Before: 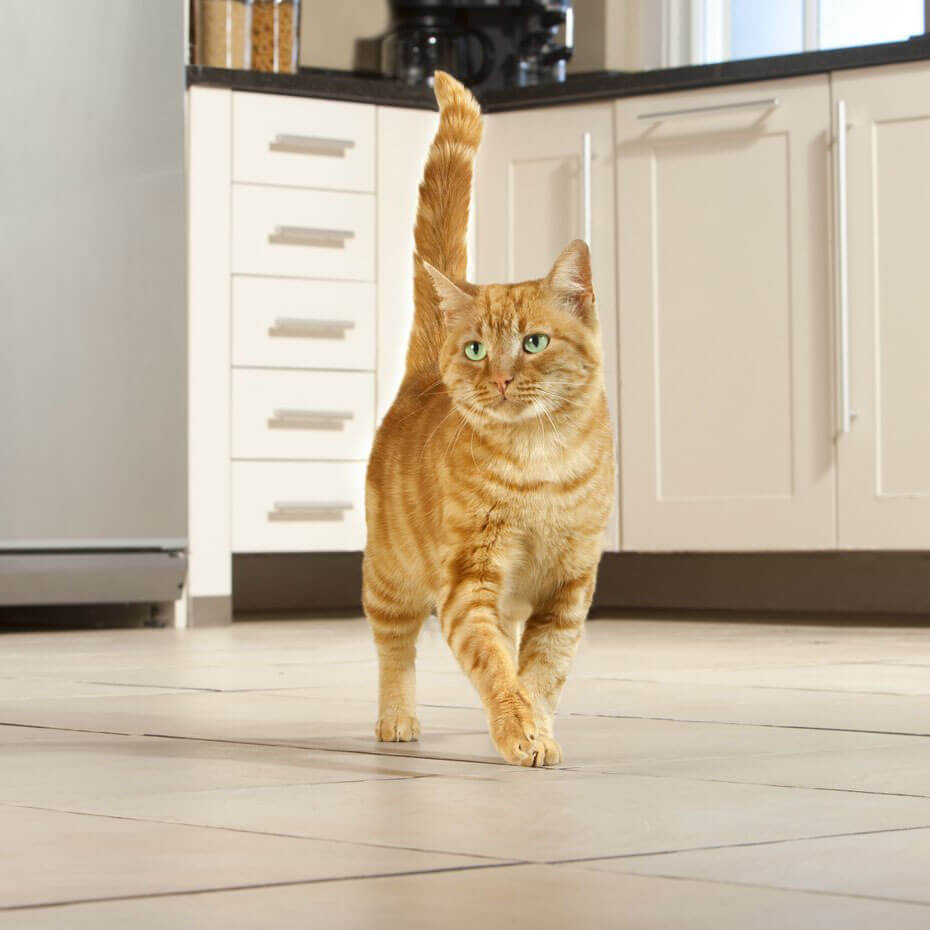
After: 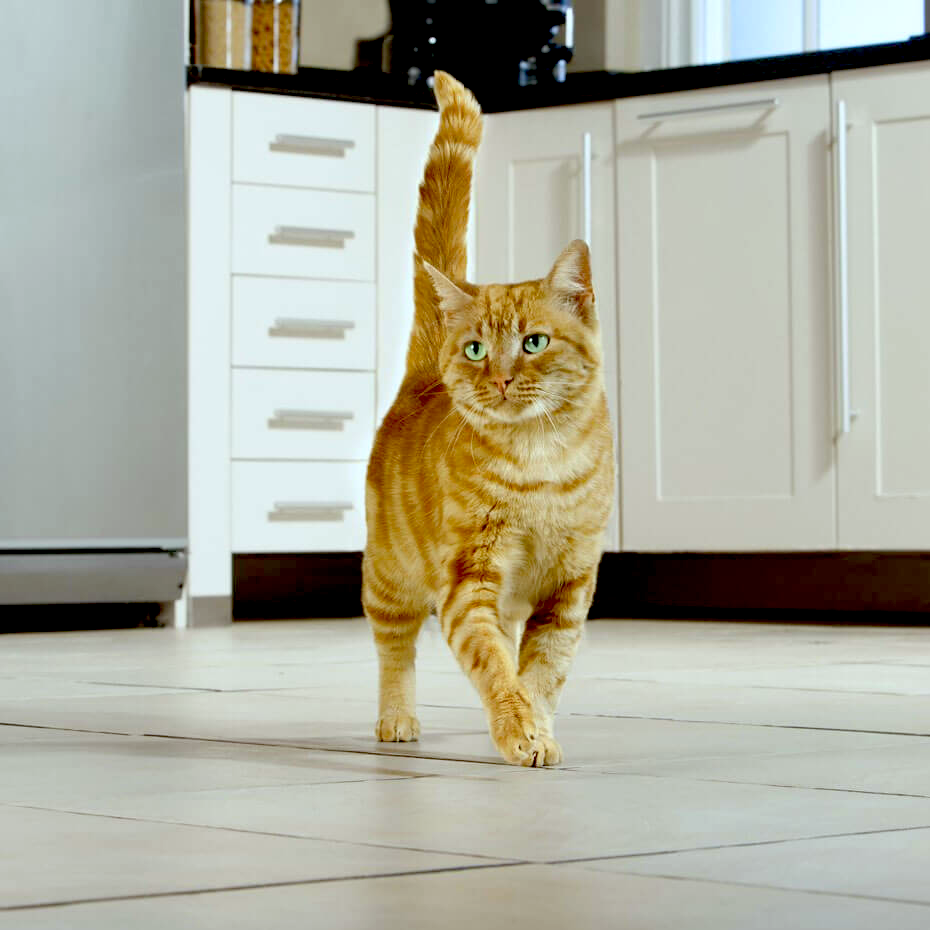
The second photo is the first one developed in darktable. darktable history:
white balance: red 0.925, blue 1.046
exposure: black level correction 0.056, compensate highlight preservation false
